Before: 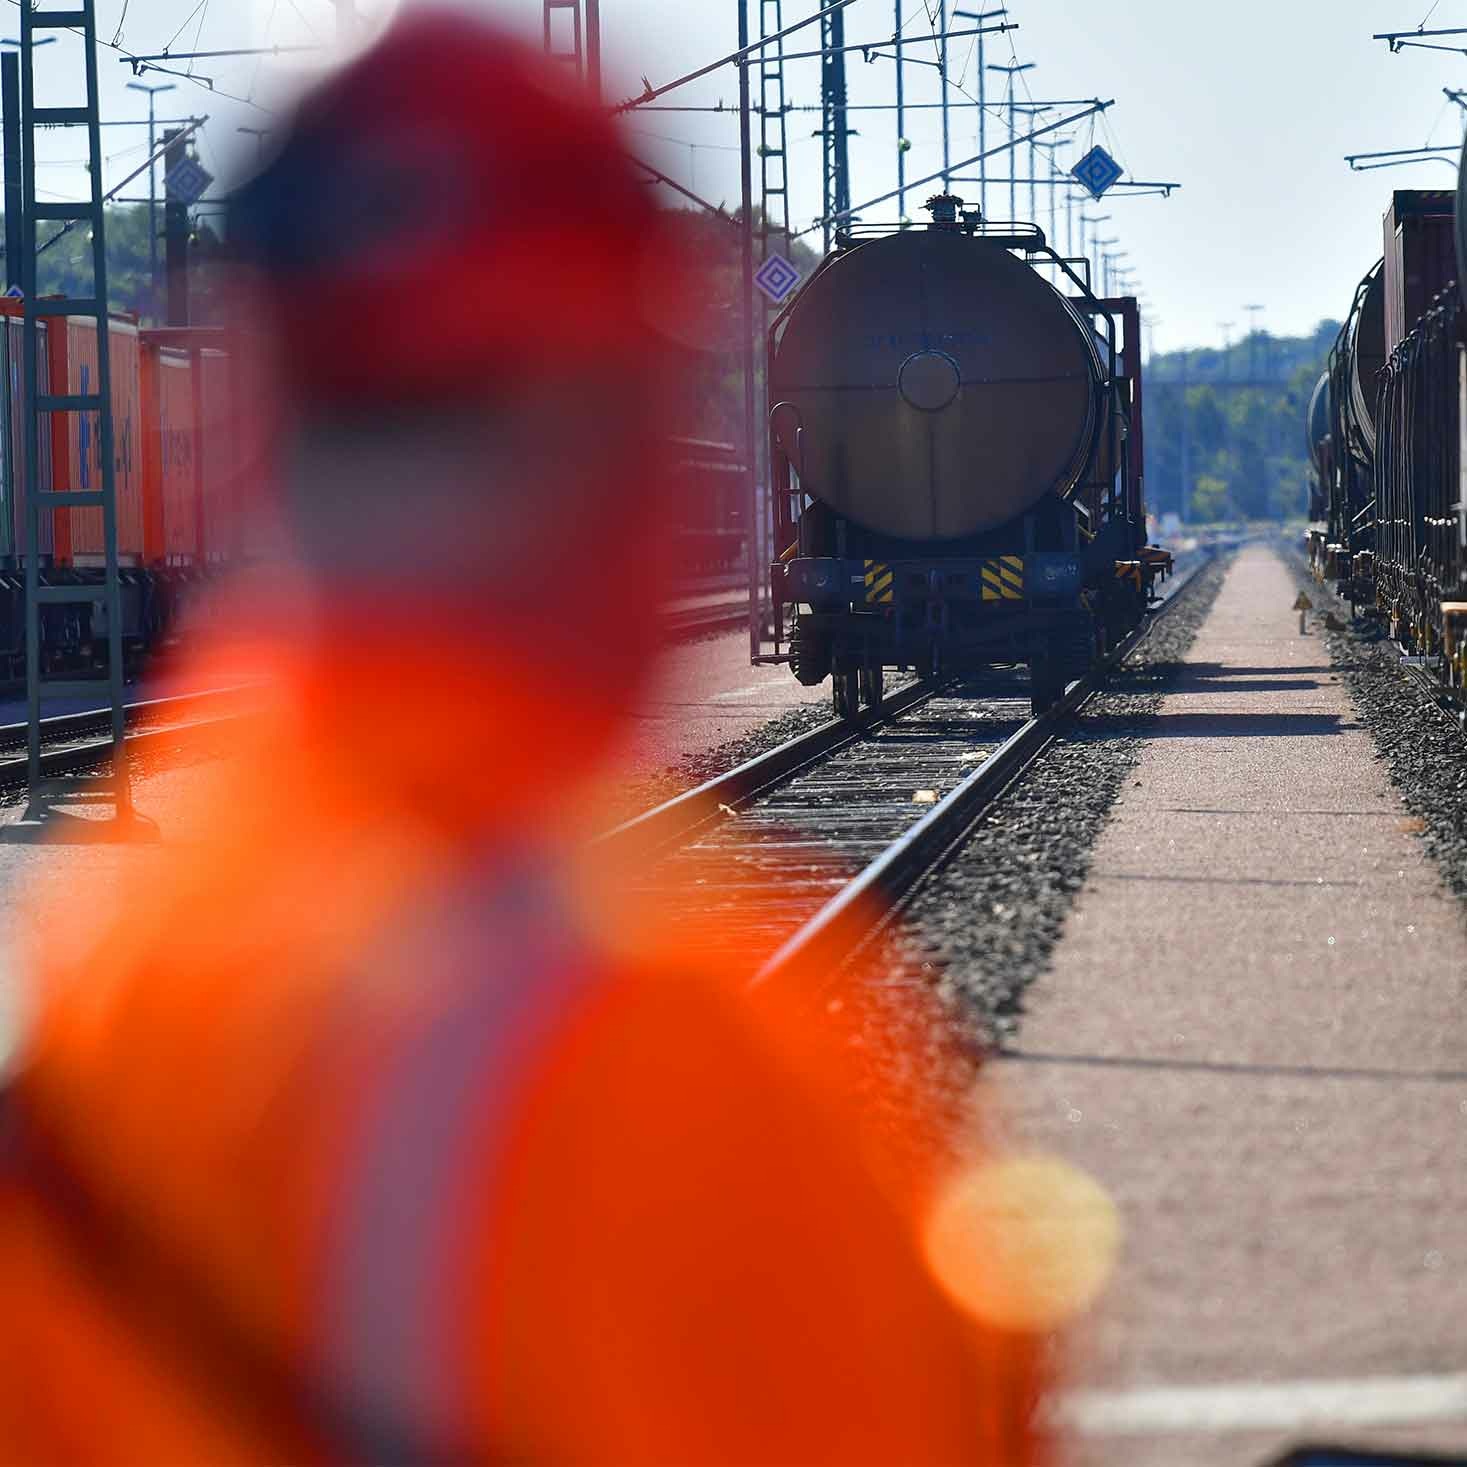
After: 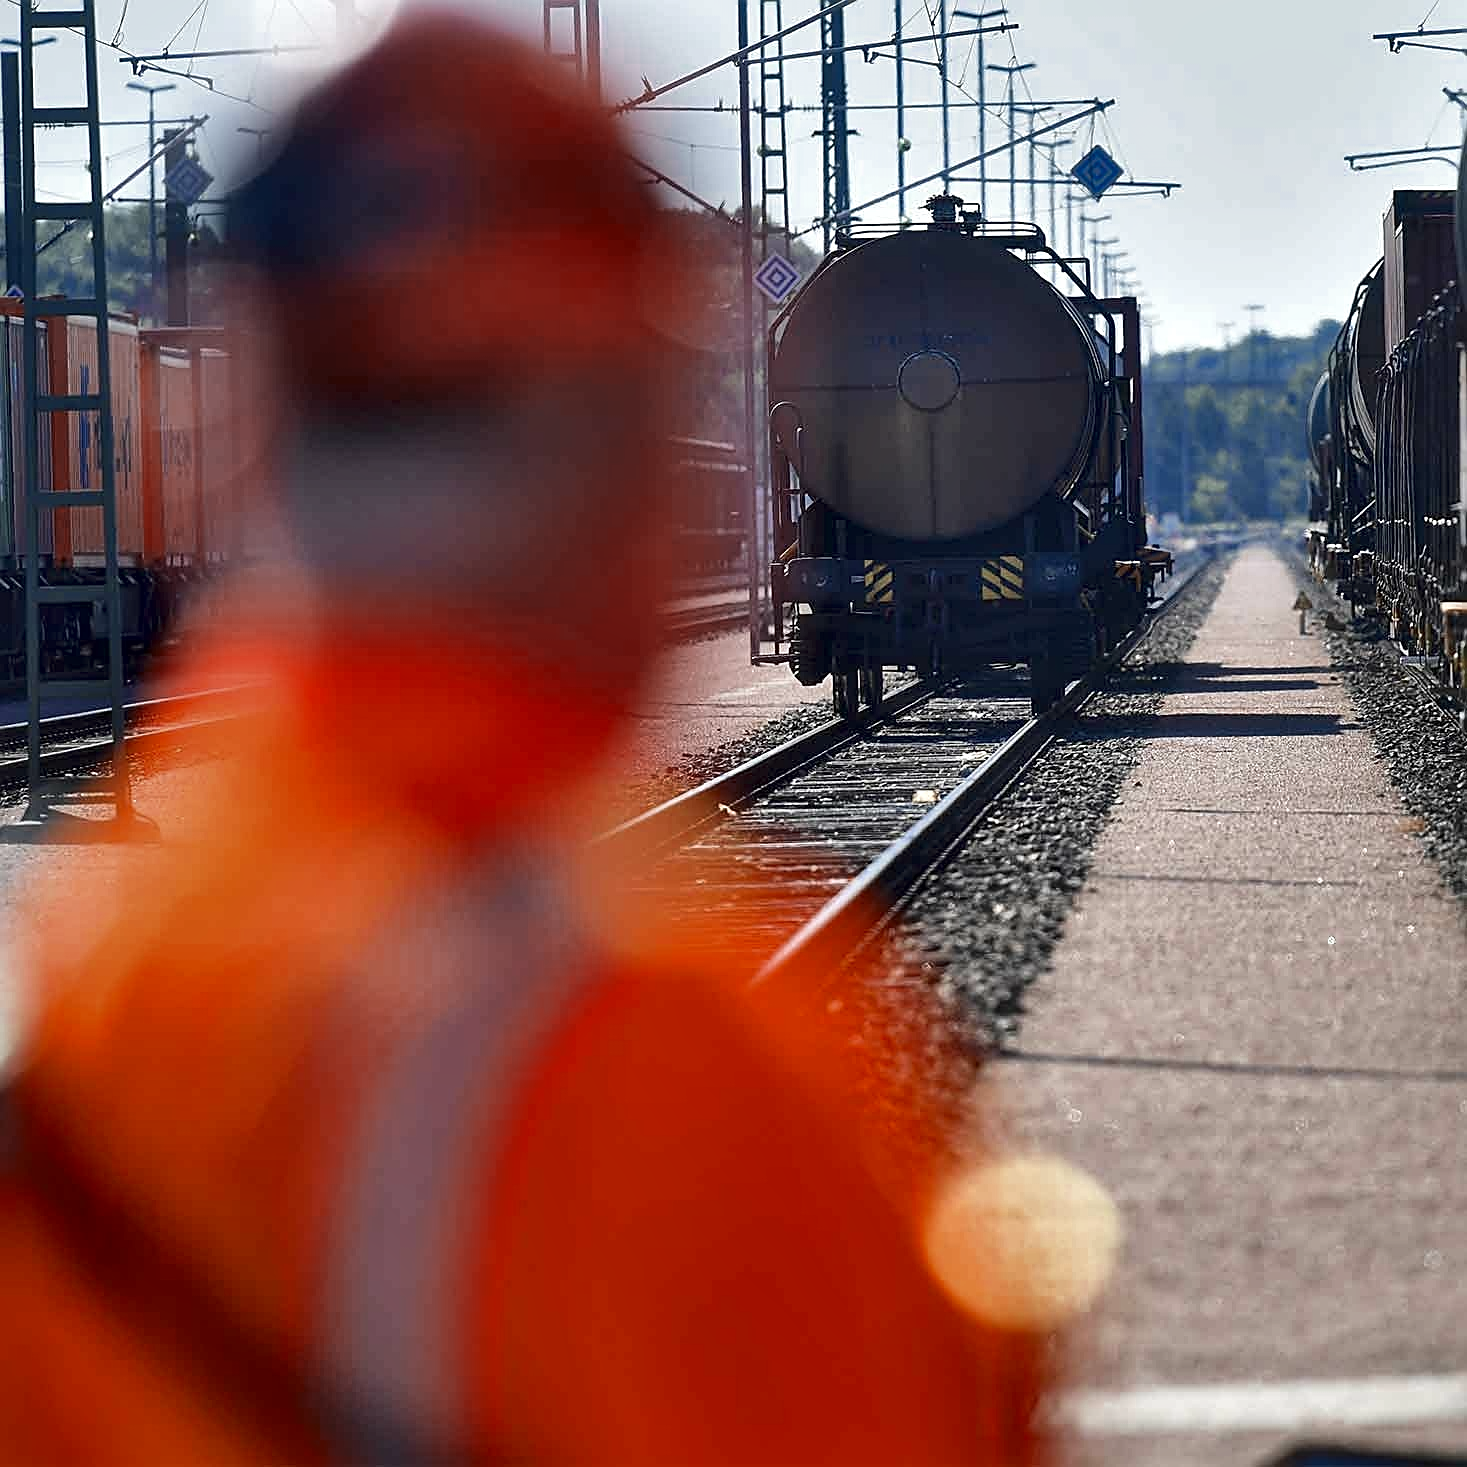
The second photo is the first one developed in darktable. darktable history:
color zones: curves: ch0 [(0, 0.5) (0.125, 0.4) (0.25, 0.5) (0.375, 0.4) (0.5, 0.4) (0.625, 0.35) (0.75, 0.35) (0.875, 0.5)]; ch1 [(0, 0.35) (0.125, 0.45) (0.25, 0.35) (0.375, 0.35) (0.5, 0.35) (0.625, 0.35) (0.75, 0.45) (0.875, 0.35)]; ch2 [(0, 0.6) (0.125, 0.5) (0.25, 0.5) (0.375, 0.6) (0.5, 0.6) (0.625, 0.5) (0.75, 0.5) (0.875, 0.5)]
sharpen: on, module defaults
local contrast: mode bilateral grid, contrast 100, coarseness 100, detail 165%, midtone range 0.2
contrast equalizer: y [[0.5, 0.5, 0.472, 0.5, 0.5, 0.5], [0.5 ×6], [0.5 ×6], [0 ×6], [0 ×6]]
